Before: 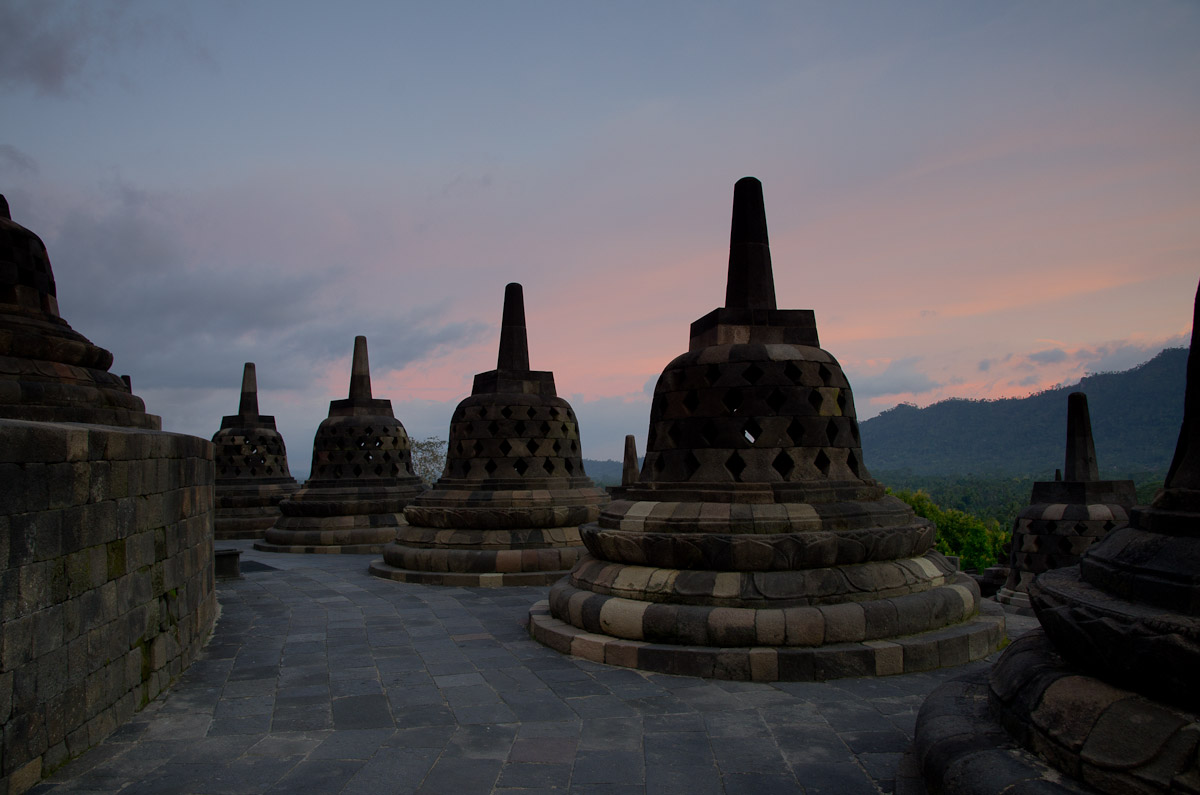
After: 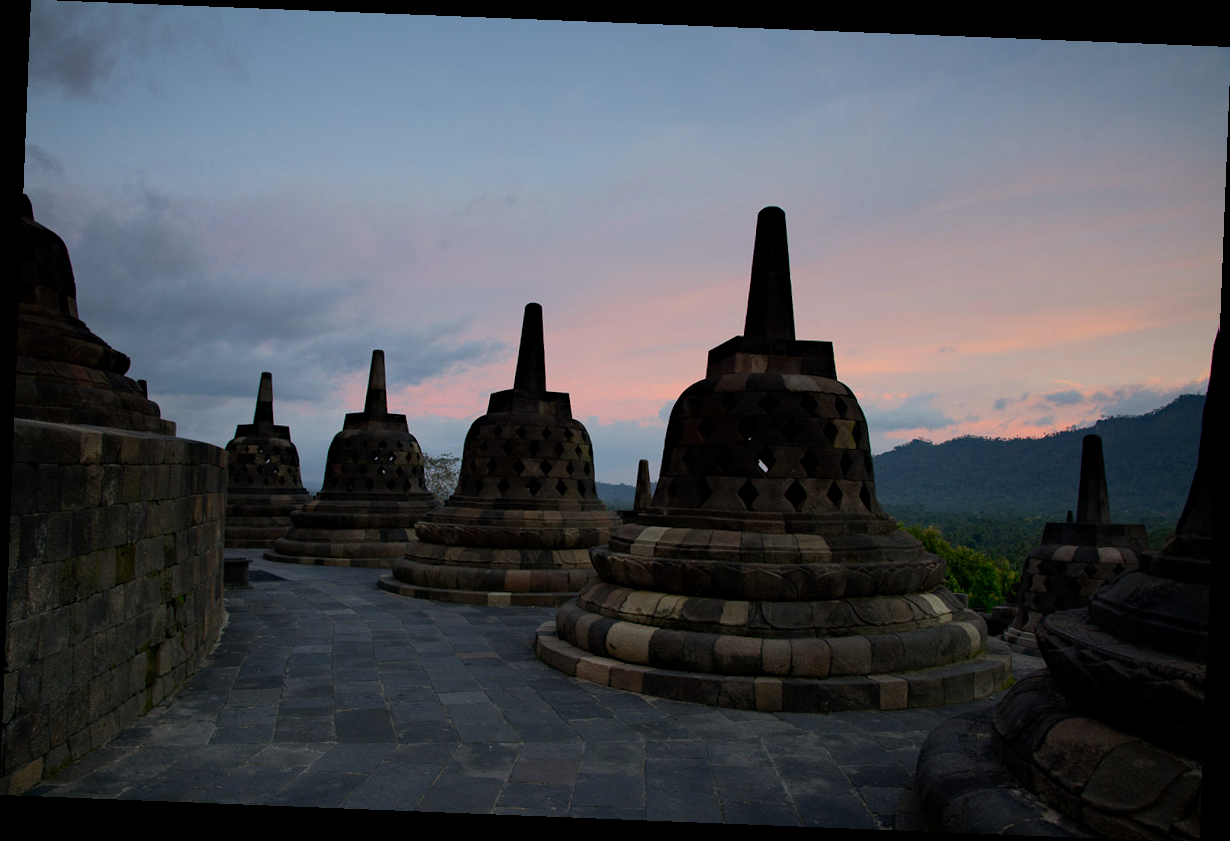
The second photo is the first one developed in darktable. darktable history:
rotate and perspective: rotation 2.27°, automatic cropping off
tone equalizer: -8 EV -0.417 EV, -7 EV -0.389 EV, -6 EV -0.333 EV, -5 EV -0.222 EV, -3 EV 0.222 EV, -2 EV 0.333 EV, -1 EV 0.389 EV, +0 EV 0.417 EV, edges refinement/feathering 500, mask exposure compensation -1.57 EV, preserve details no
haze removal: adaptive false
